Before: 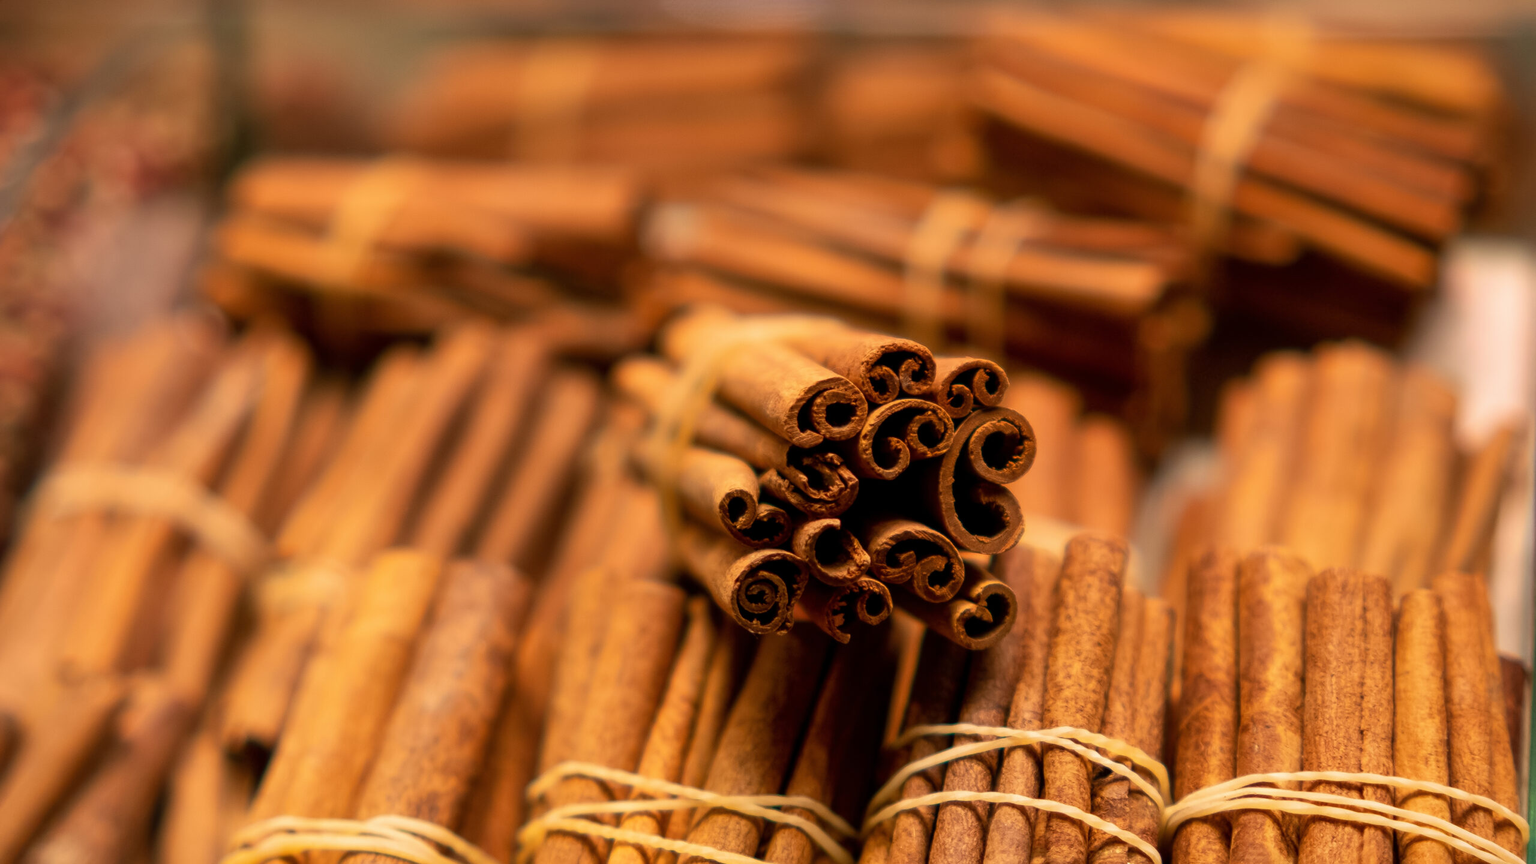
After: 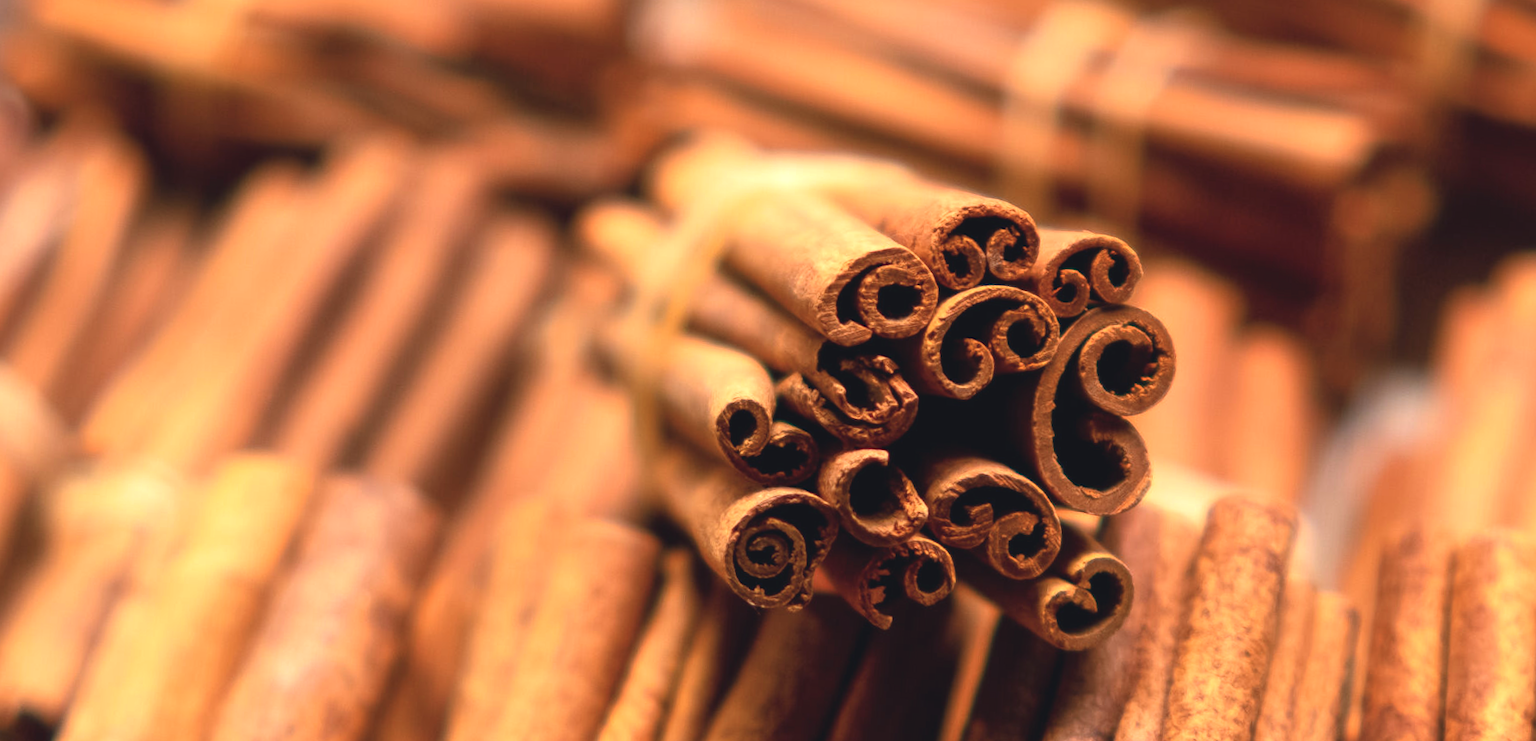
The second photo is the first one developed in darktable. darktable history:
crop and rotate: angle -3.7°, left 9.894%, top 21.319%, right 12.404%, bottom 11.955%
exposure: black level correction -0.005, exposure 1.002 EV, compensate exposure bias true, compensate highlight preservation false
tone equalizer: on, module defaults
color calibration: illuminant custom, x 0.372, y 0.383, temperature 4280.8 K
